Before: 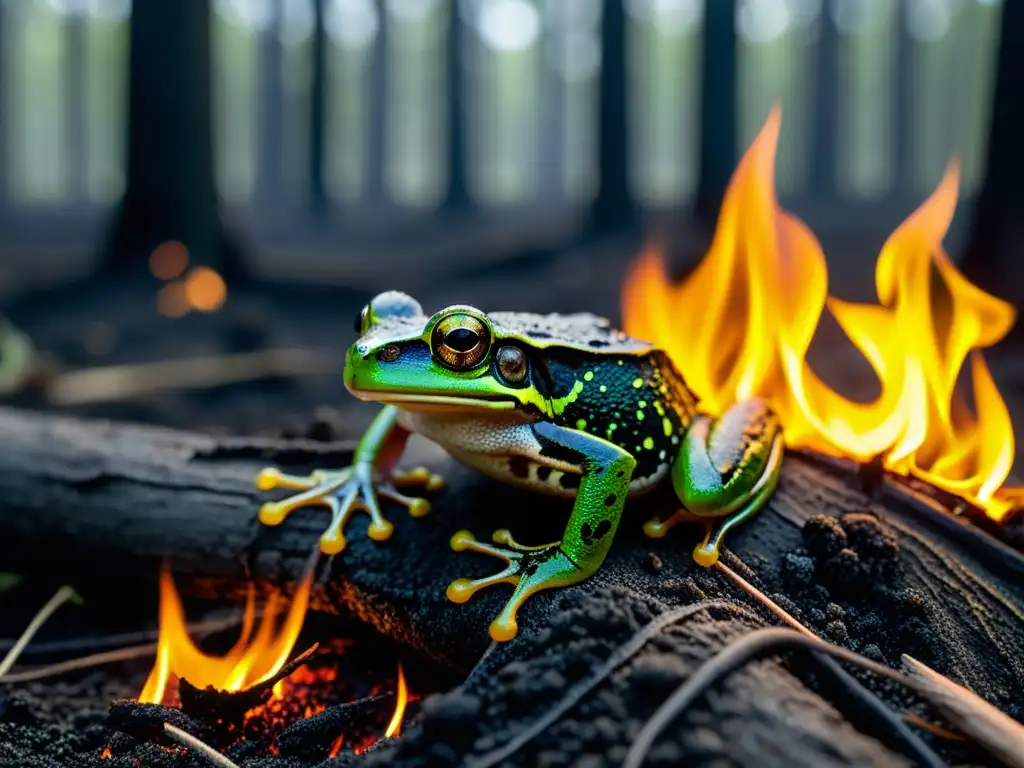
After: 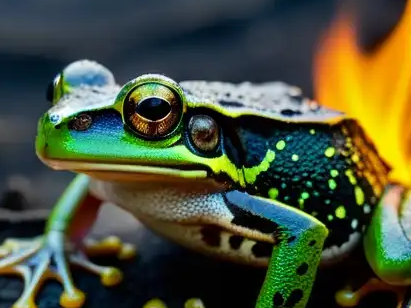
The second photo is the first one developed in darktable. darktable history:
crop: left 30.159%, top 30.171%, right 29.699%, bottom 29.683%
